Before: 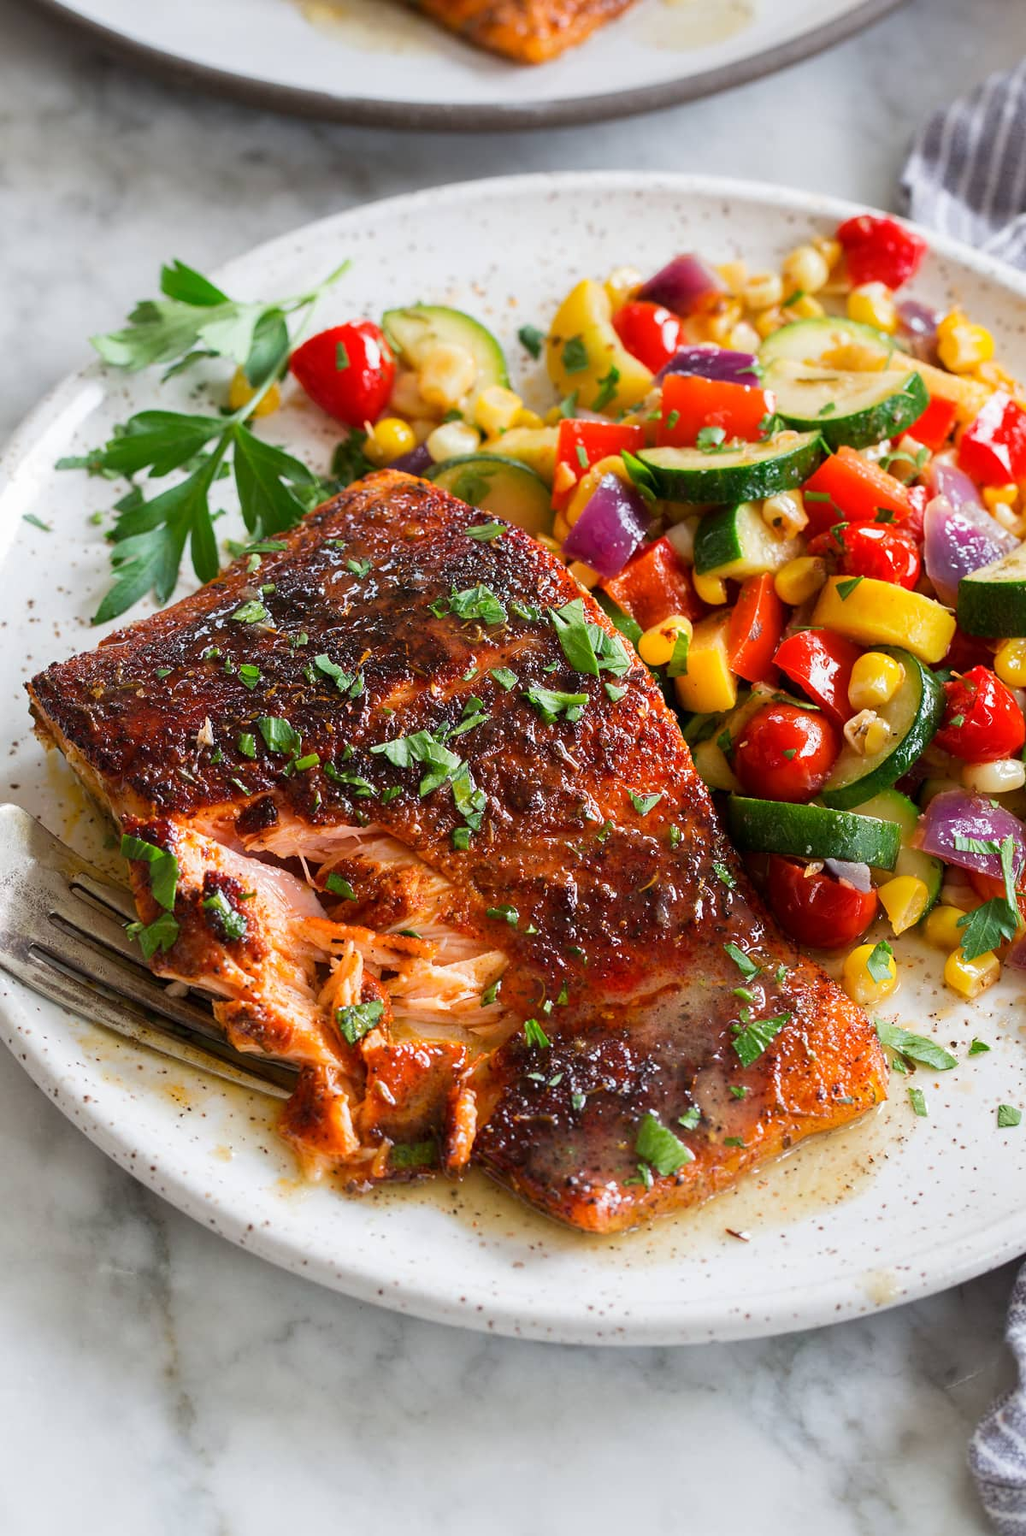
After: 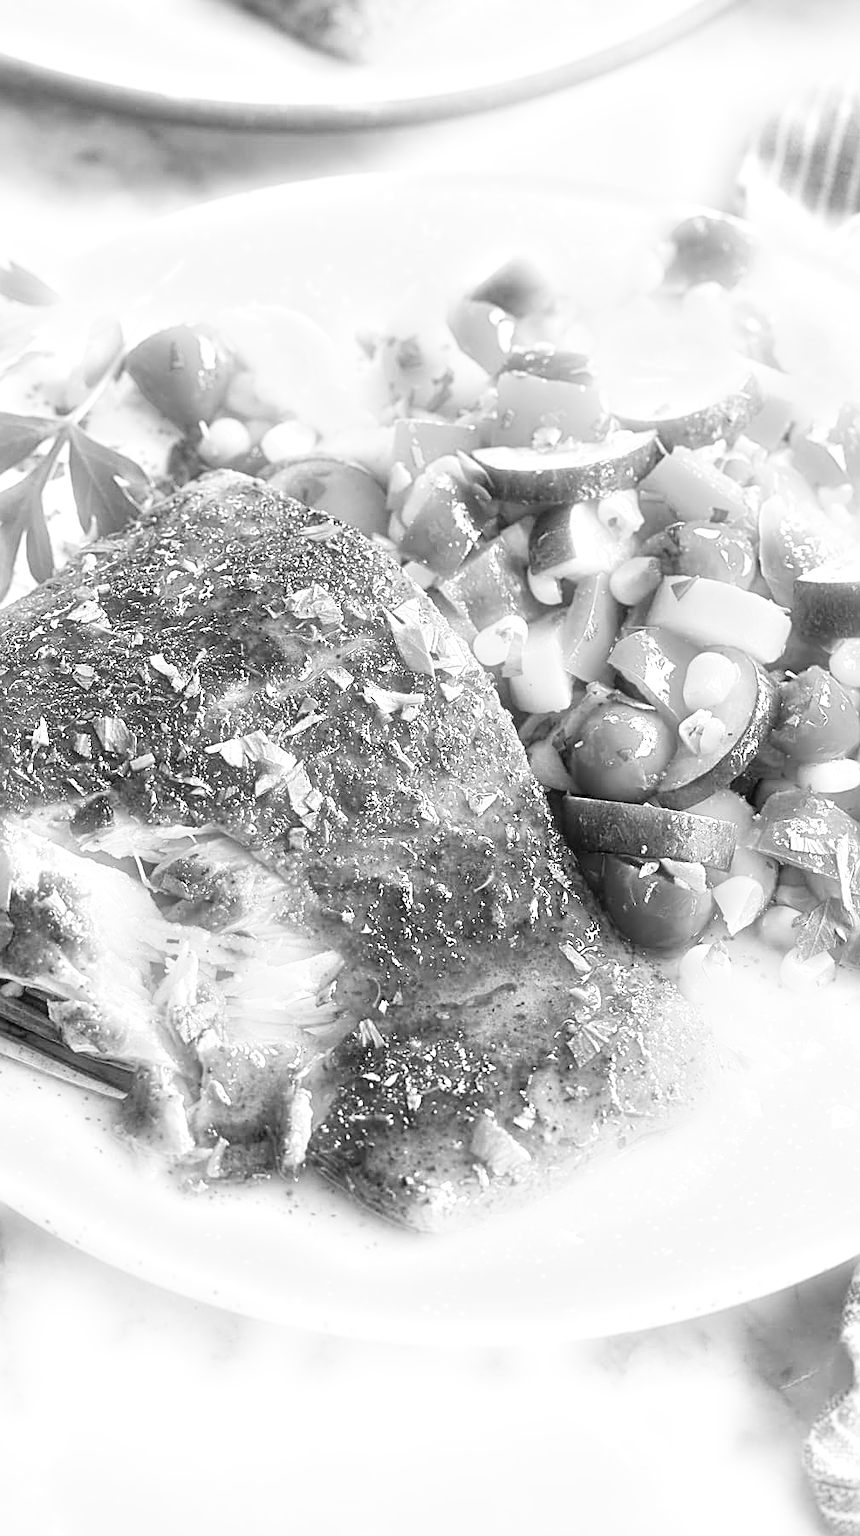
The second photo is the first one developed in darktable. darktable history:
sharpen: radius 2.531, amount 0.628
bloom: size 5%, threshold 95%, strength 15%
crop: left 16.145%
monochrome: on, module defaults
exposure: exposure 0.95 EV, compensate highlight preservation false
contrast brightness saturation: contrast 0.14, brightness 0.21
white balance: red 1.009, blue 1.027
